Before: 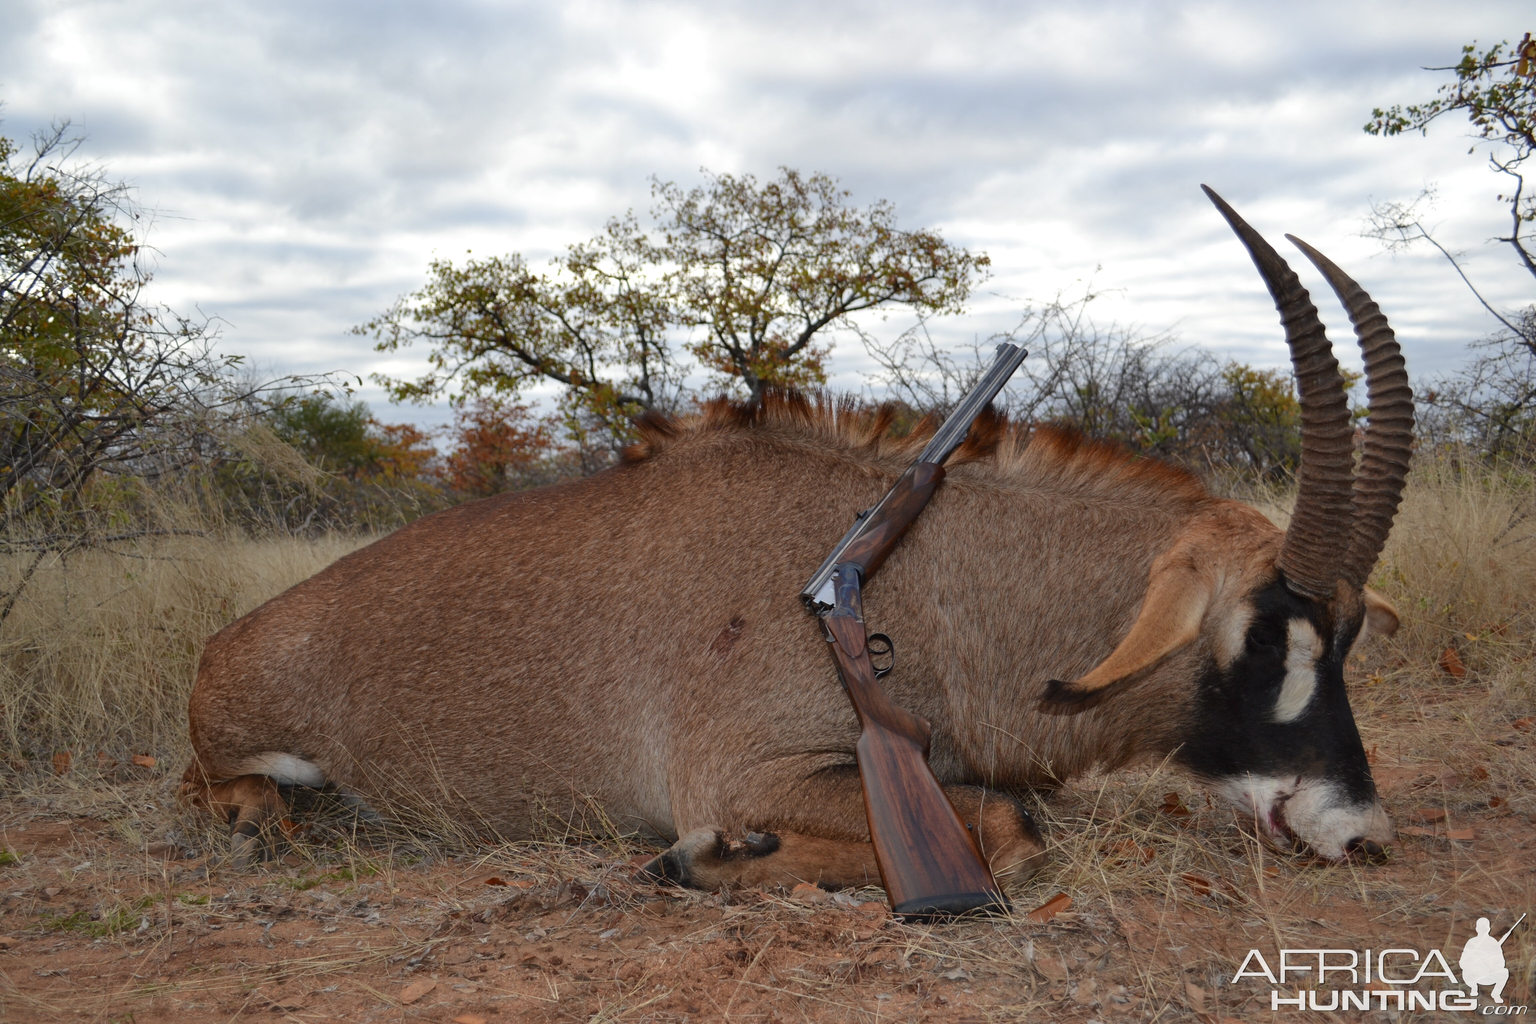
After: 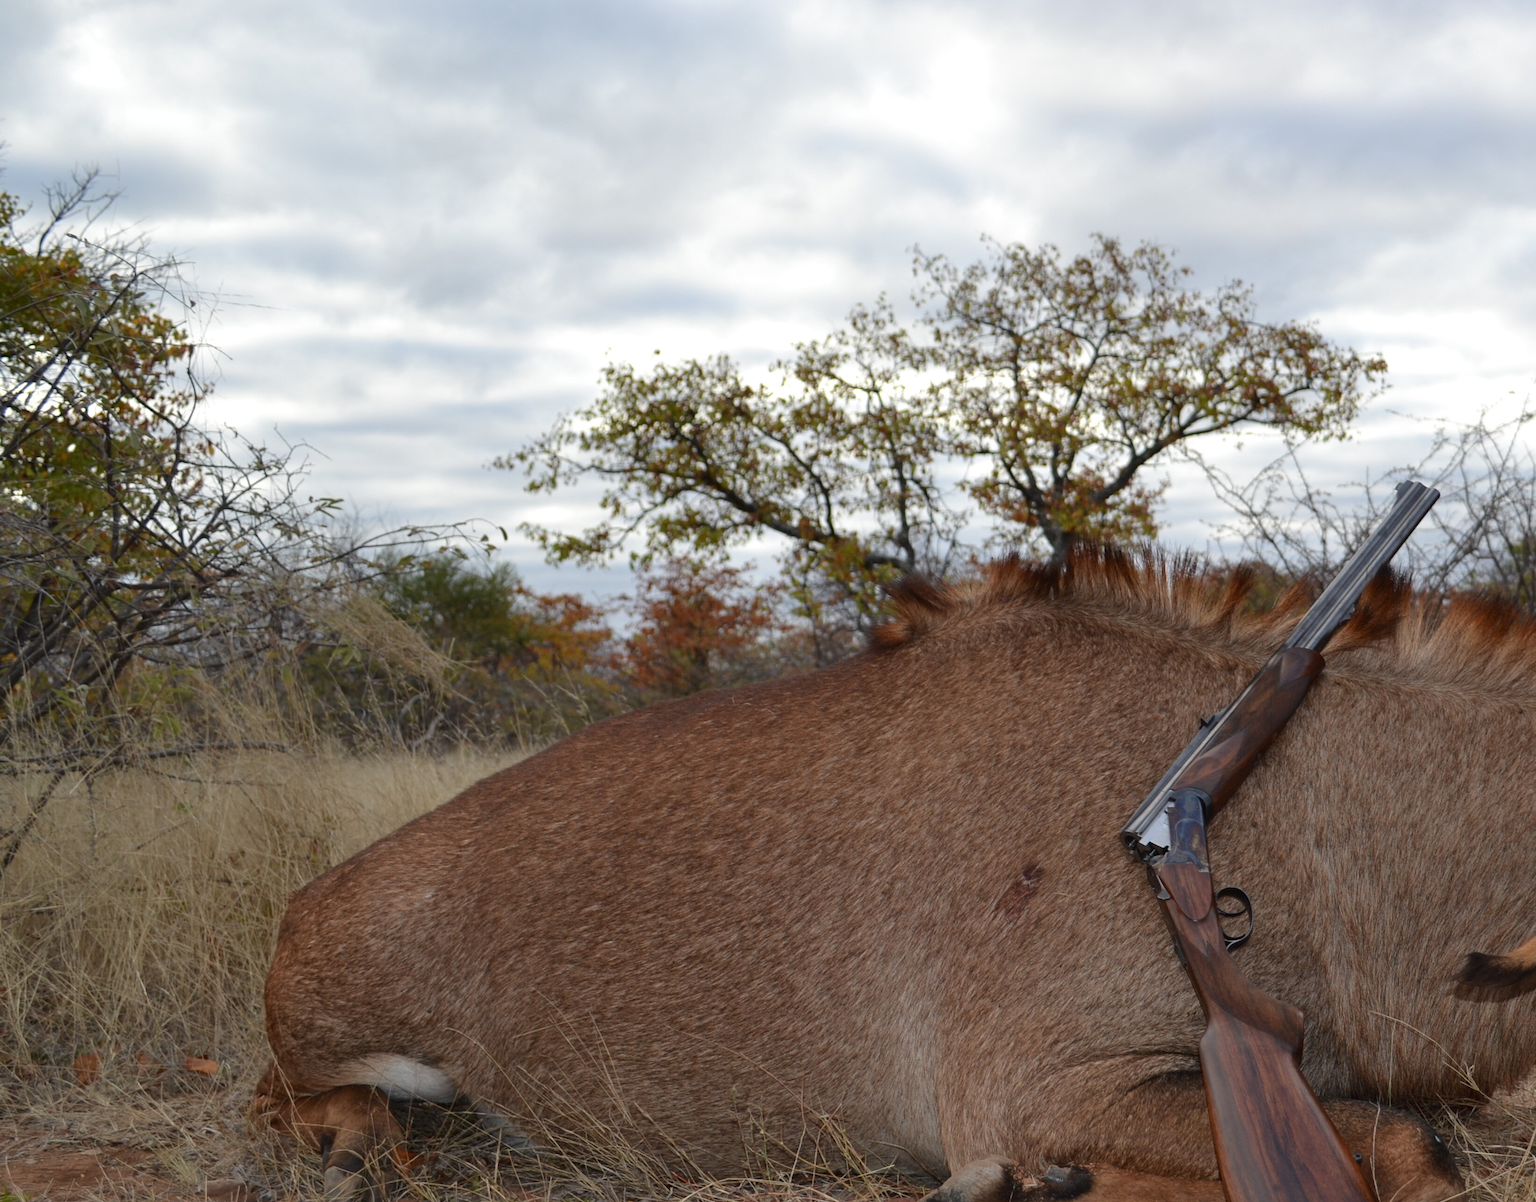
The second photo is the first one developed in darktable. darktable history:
crop: right 28.593%, bottom 16.128%
